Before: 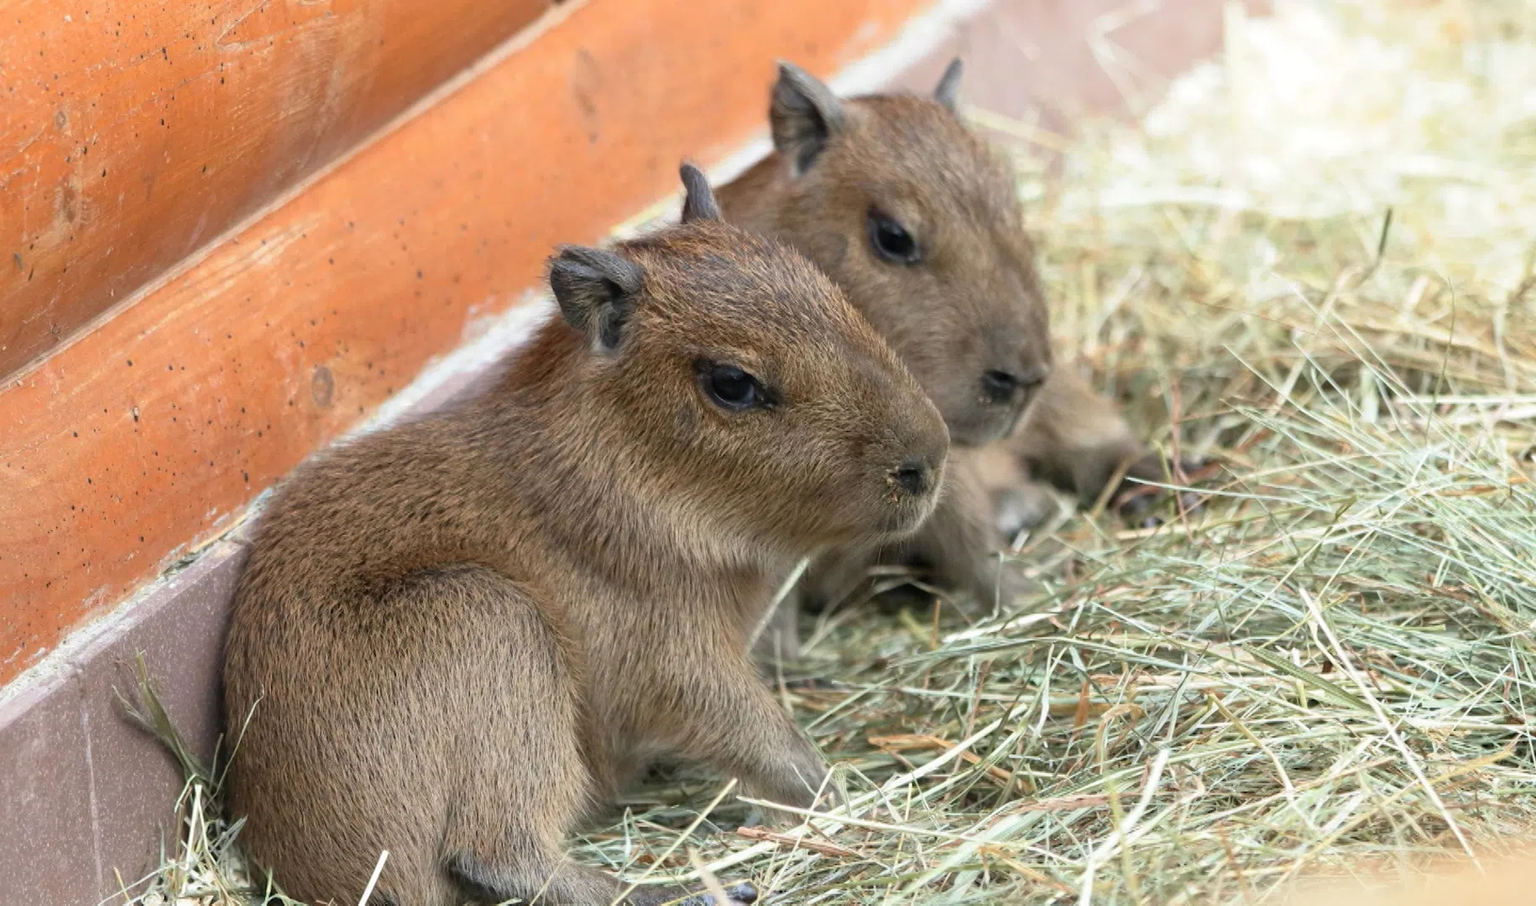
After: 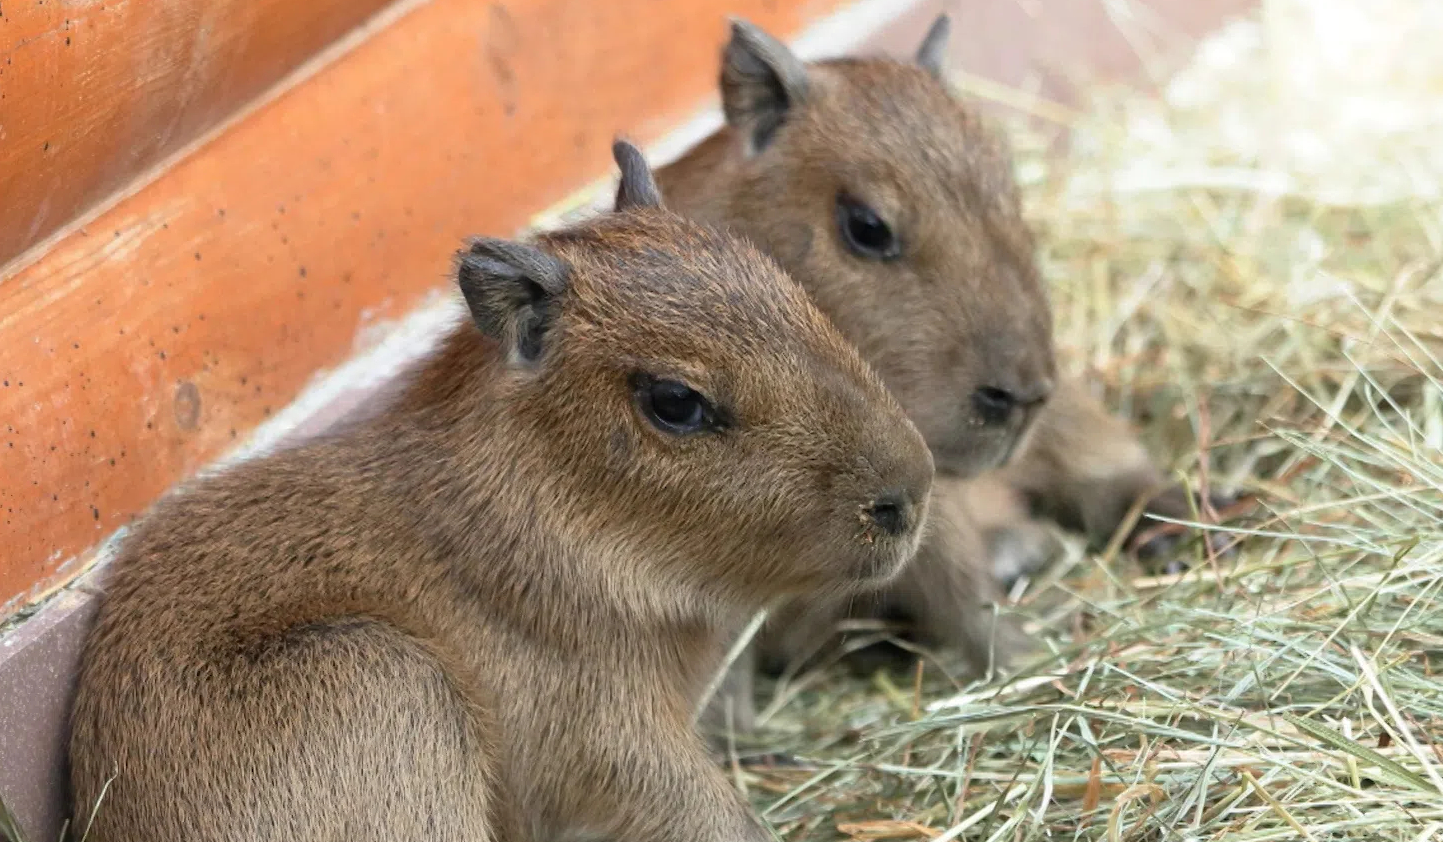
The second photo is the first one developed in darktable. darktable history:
crop and rotate: left 10.779%, top 5.135%, right 10.344%, bottom 16.834%
